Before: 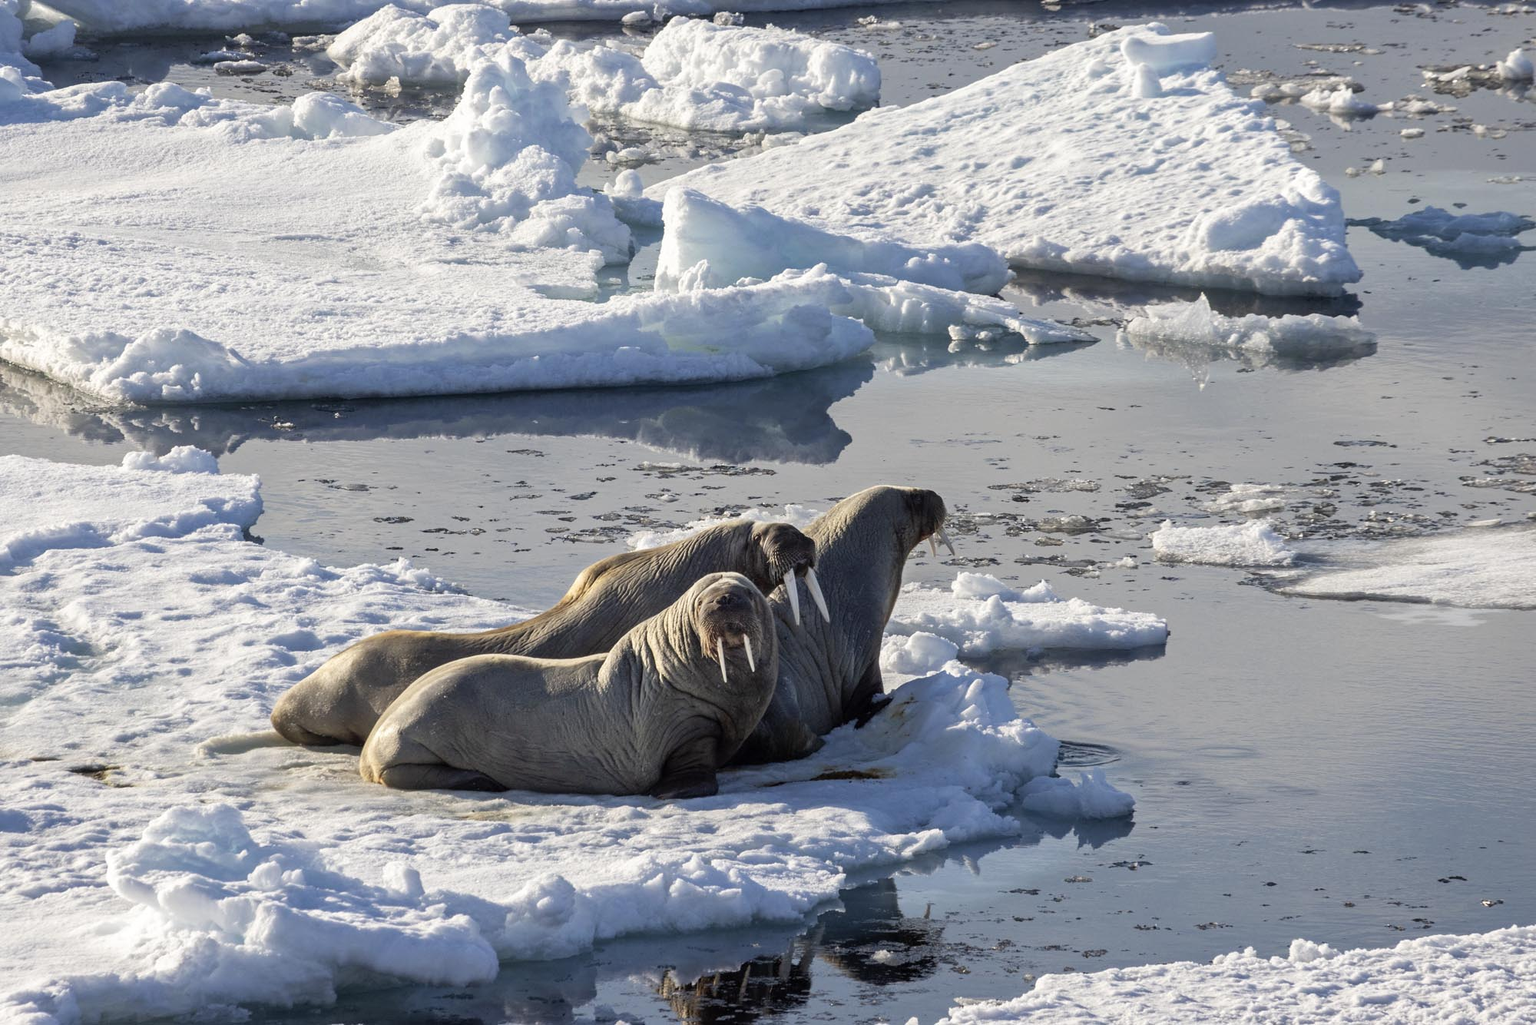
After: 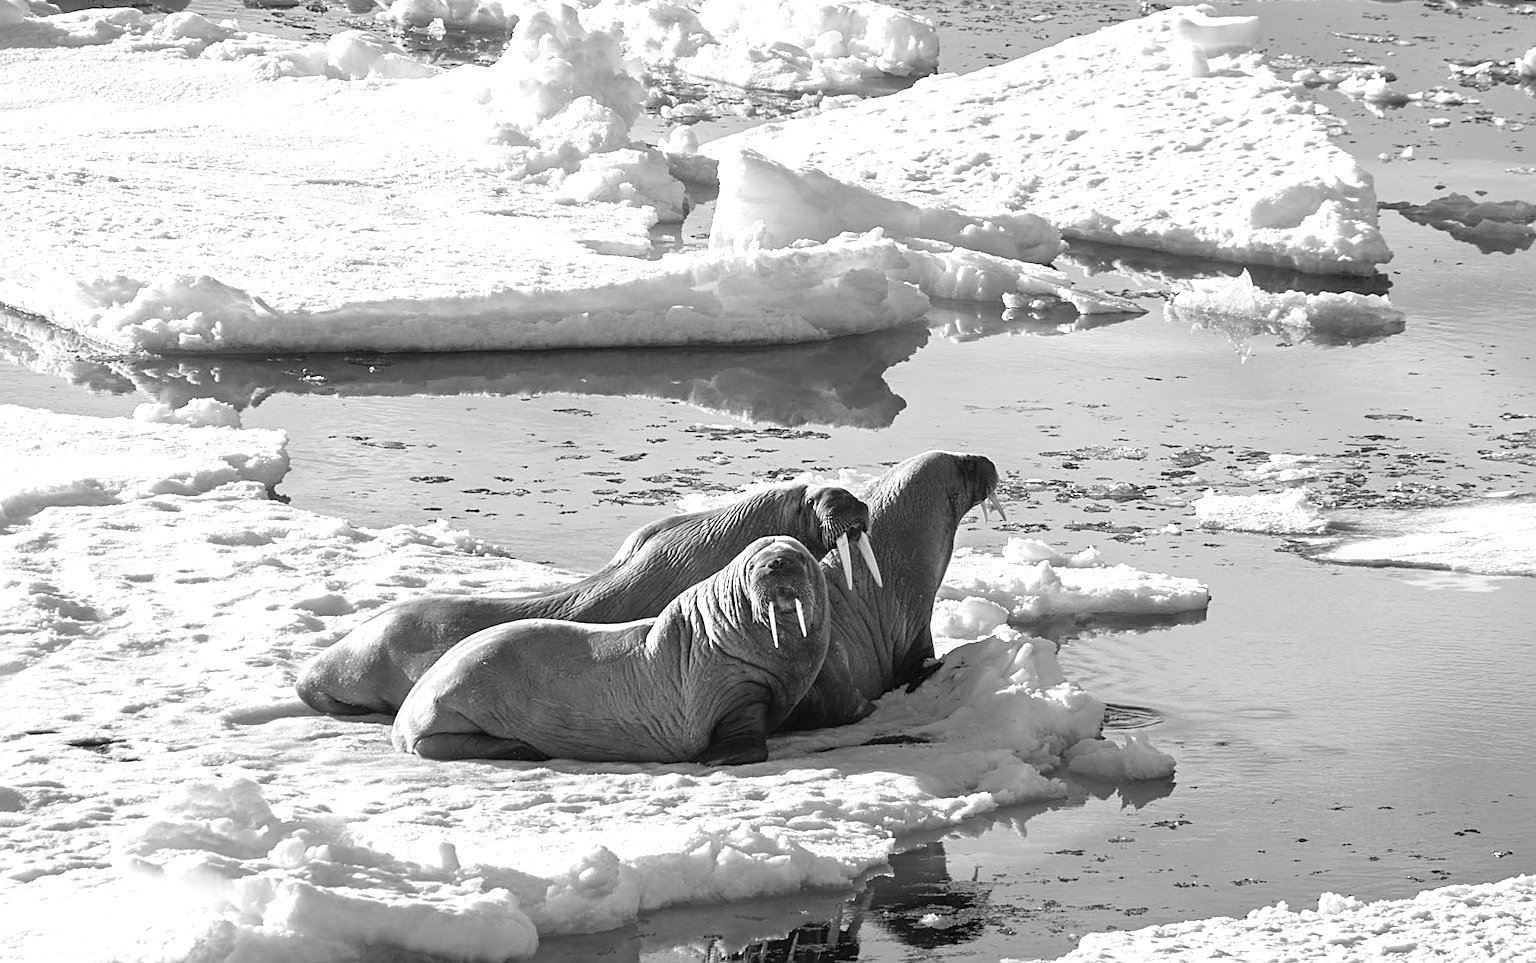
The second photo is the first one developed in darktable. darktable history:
exposure: black level correction -0.002, exposure 0.708 EV, compensate exposure bias true, compensate highlight preservation false
rotate and perspective: rotation 0.679°, lens shift (horizontal) 0.136, crop left 0.009, crop right 0.991, crop top 0.078, crop bottom 0.95
sharpen: on, module defaults
monochrome: size 1
